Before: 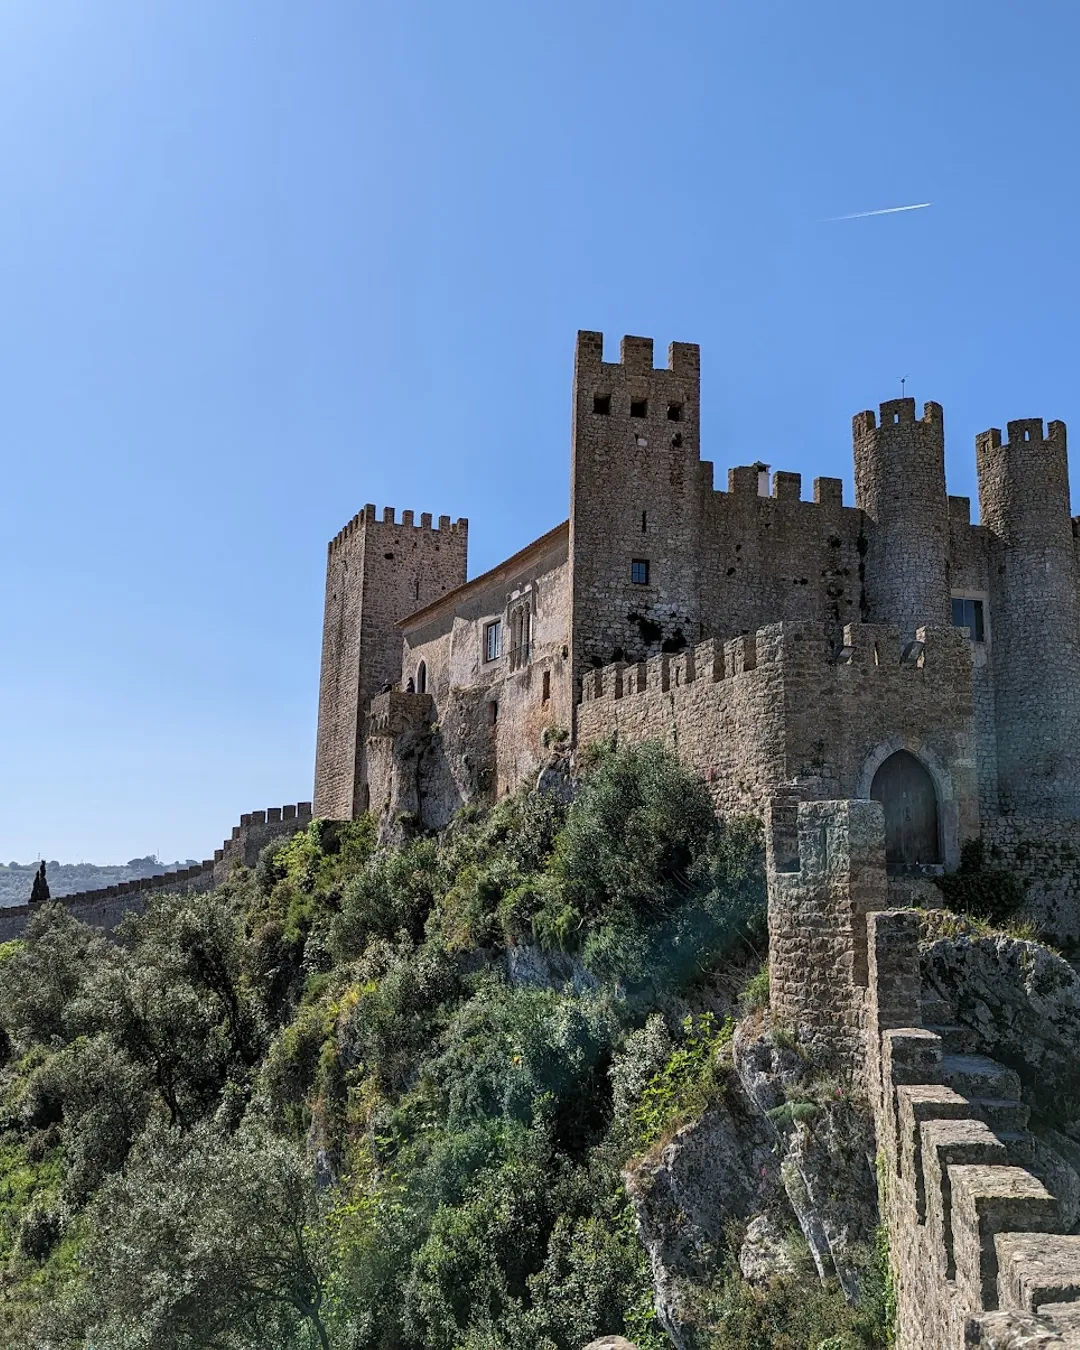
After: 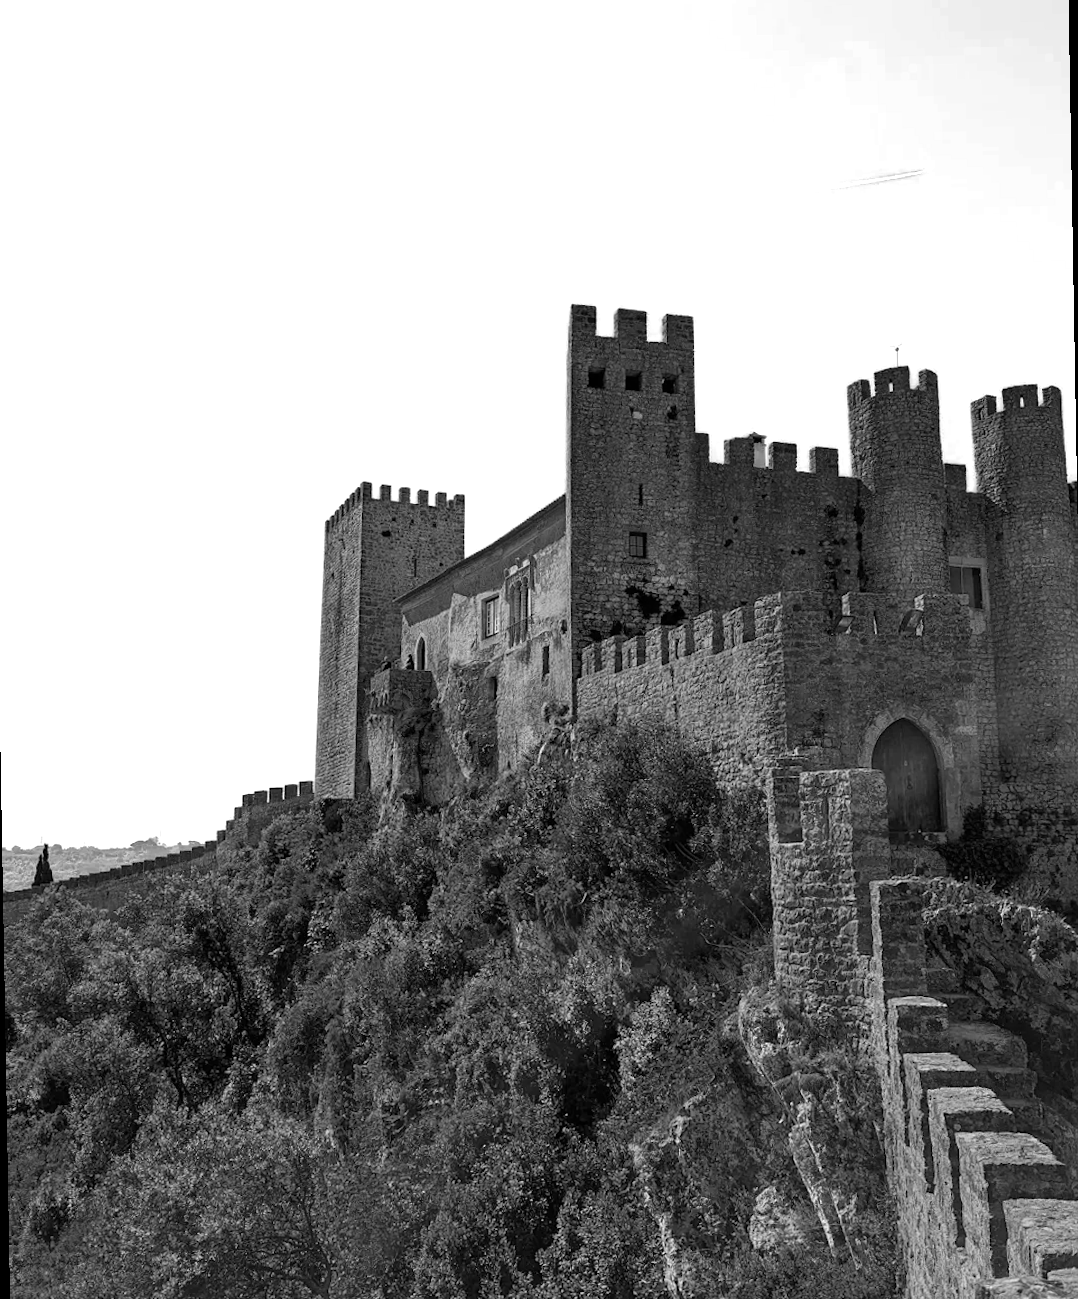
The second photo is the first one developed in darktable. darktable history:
rotate and perspective: rotation -1°, crop left 0.011, crop right 0.989, crop top 0.025, crop bottom 0.975
color zones: curves: ch0 [(0.287, 0.048) (0.493, 0.484) (0.737, 0.816)]; ch1 [(0, 0) (0.143, 0) (0.286, 0) (0.429, 0) (0.571, 0) (0.714, 0) (0.857, 0)]
